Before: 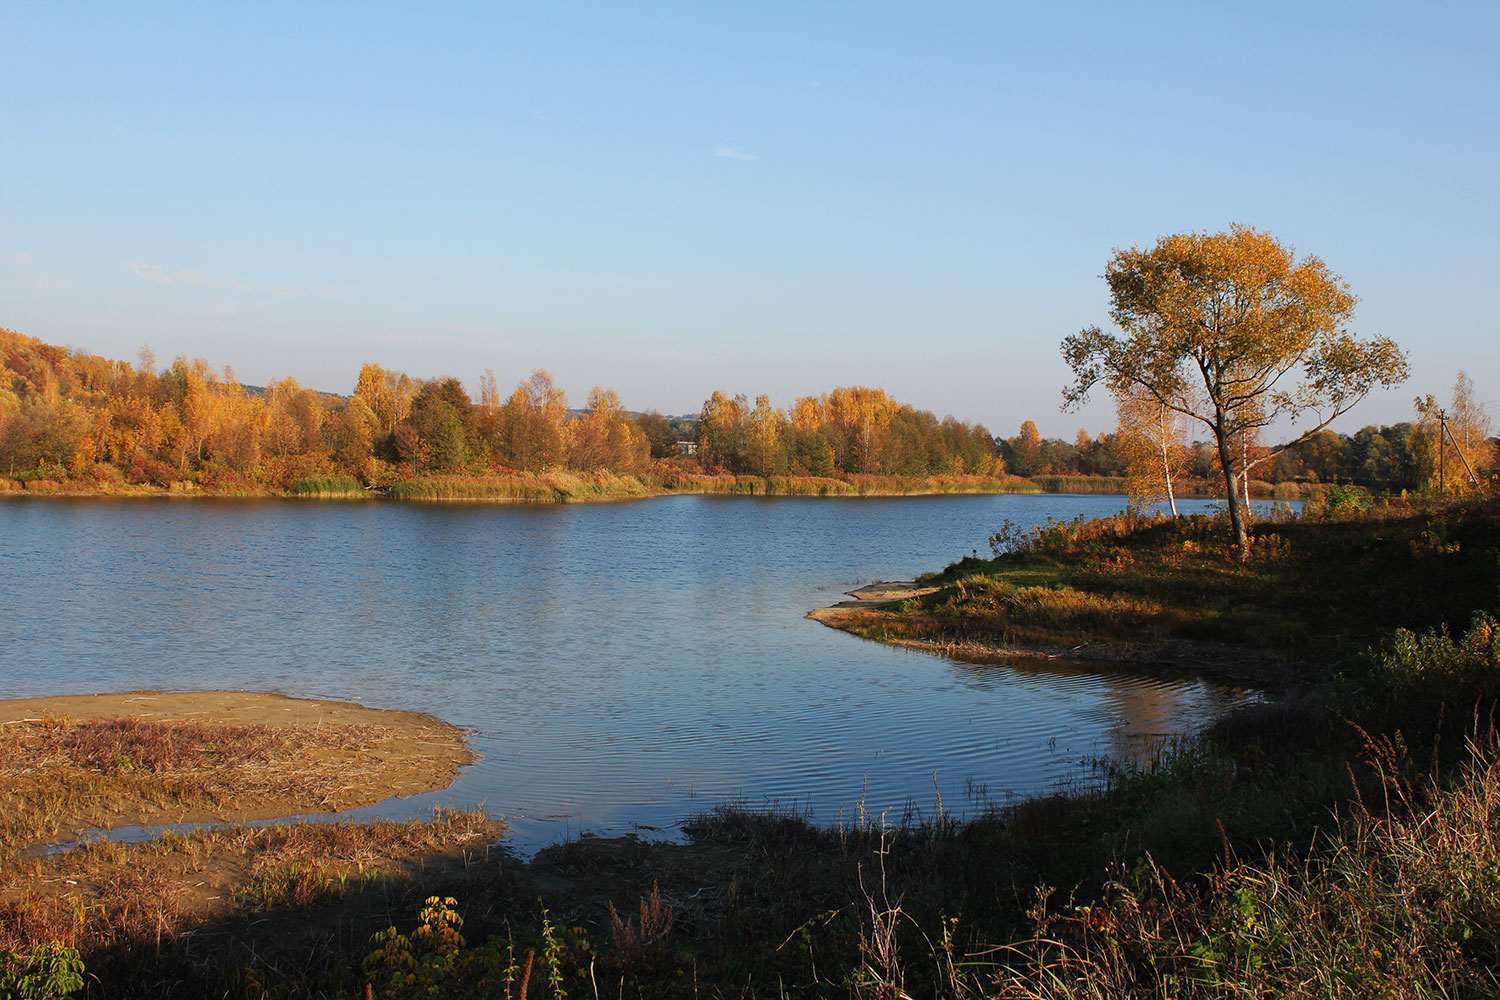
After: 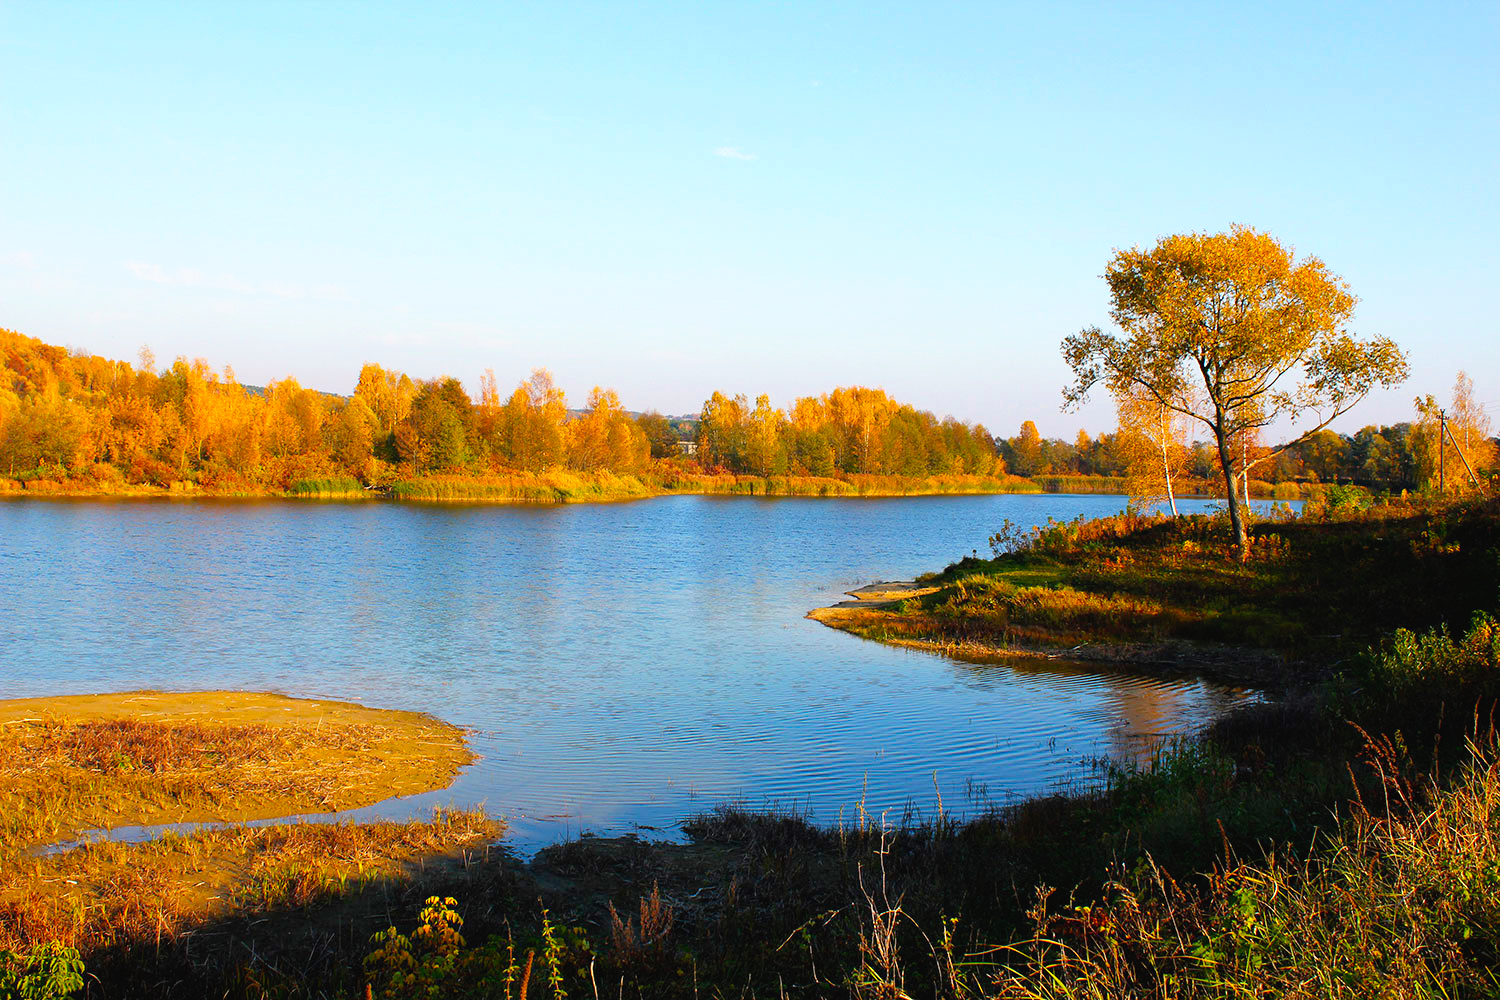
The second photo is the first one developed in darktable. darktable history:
tone curve: curves: ch0 [(0, 0) (0.003, 0.022) (0.011, 0.025) (0.025, 0.025) (0.044, 0.029) (0.069, 0.042) (0.1, 0.068) (0.136, 0.118) (0.177, 0.176) (0.224, 0.233) (0.277, 0.299) (0.335, 0.371) (0.399, 0.448) (0.468, 0.526) (0.543, 0.605) (0.623, 0.684) (0.709, 0.775) (0.801, 0.869) (0.898, 0.957) (1, 1)], preserve colors none
color balance rgb: highlights gain › chroma 0.136%, highlights gain › hue 332.7°, linear chroma grading › shadows -10.047%, linear chroma grading › global chroma 19.844%, perceptual saturation grading › global saturation 19.518%, perceptual brilliance grading › global brilliance 9.327%, perceptual brilliance grading › shadows 14.876%, global vibrance 20%
shadows and highlights: radius 332.04, shadows 55.17, highlights -99.4, compress 94.61%, soften with gaussian
